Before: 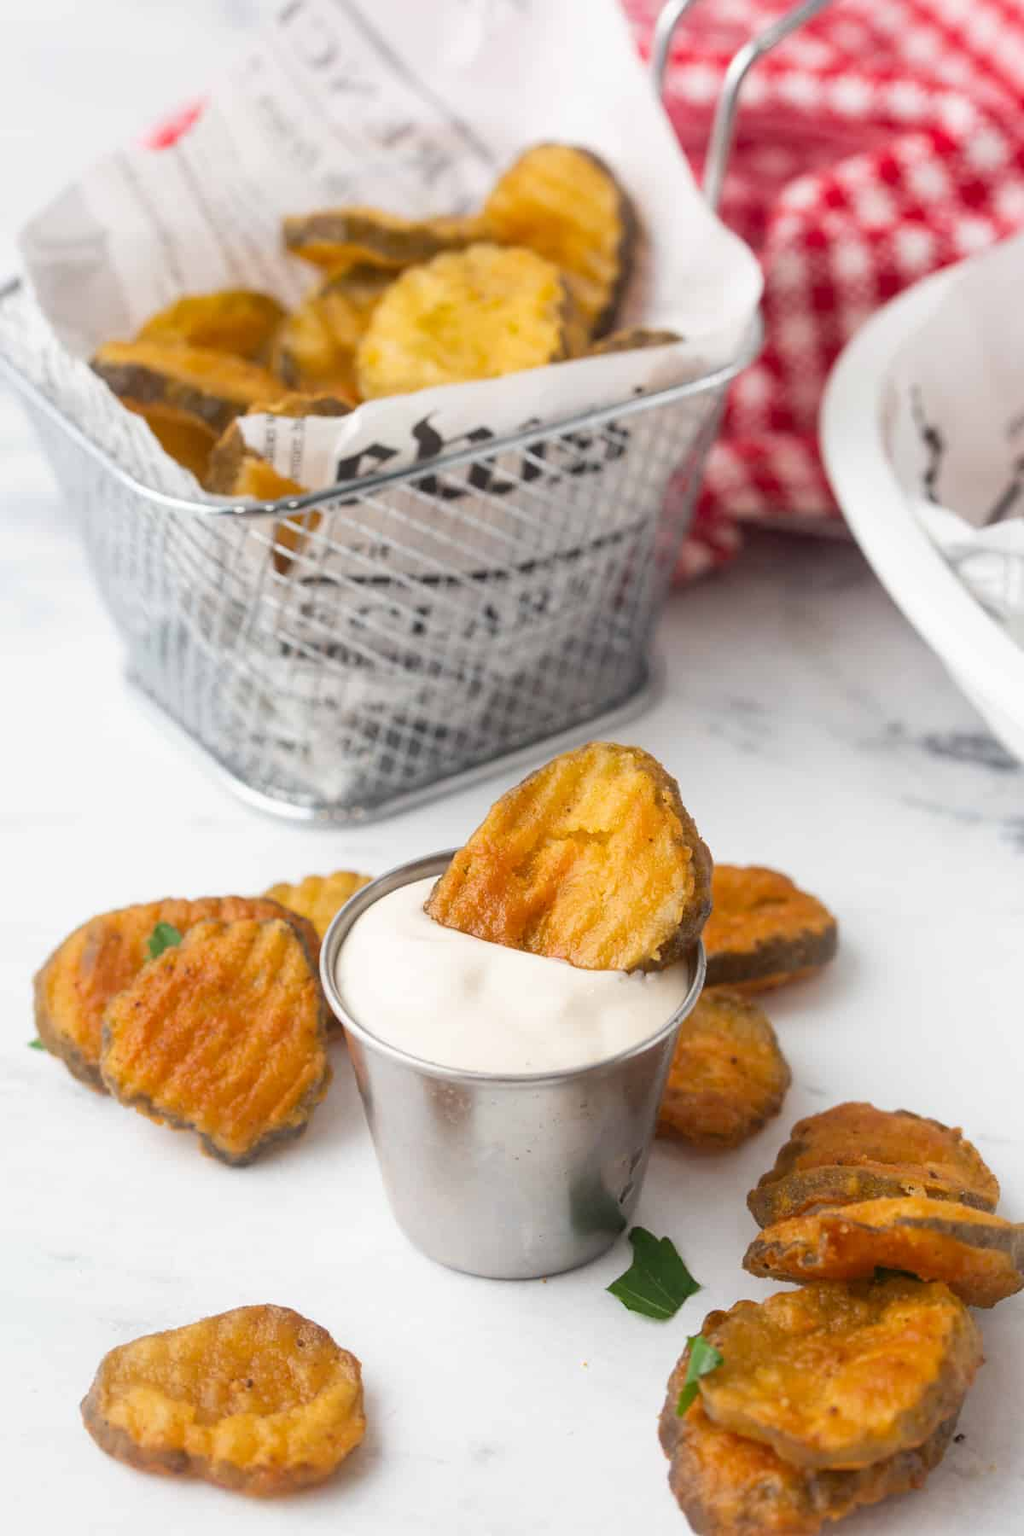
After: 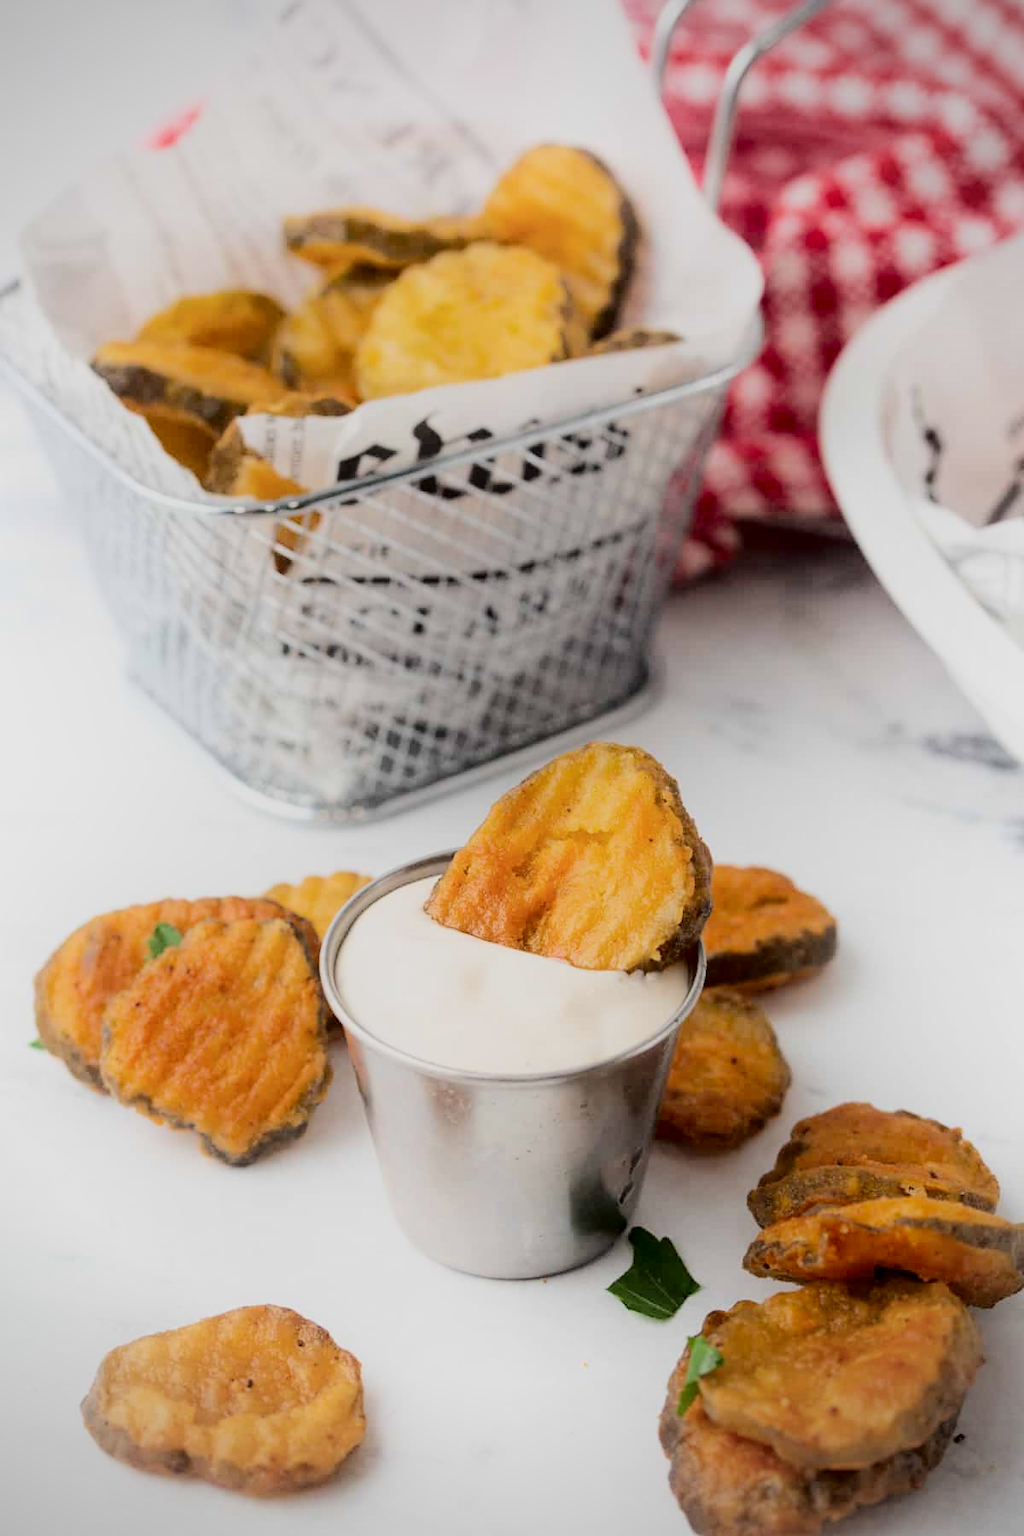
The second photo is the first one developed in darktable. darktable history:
vignetting: on, module defaults
filmic rgb: black relative exposure -7.65 EV, white relative exposure 4.56 EV, hardness 3.61, color science v6 (2022)
shadows and highlights: shadows -62.32, white point adjustment -5.22, highlights 61.59
fill light: exposure -2 EV, width 8.6
